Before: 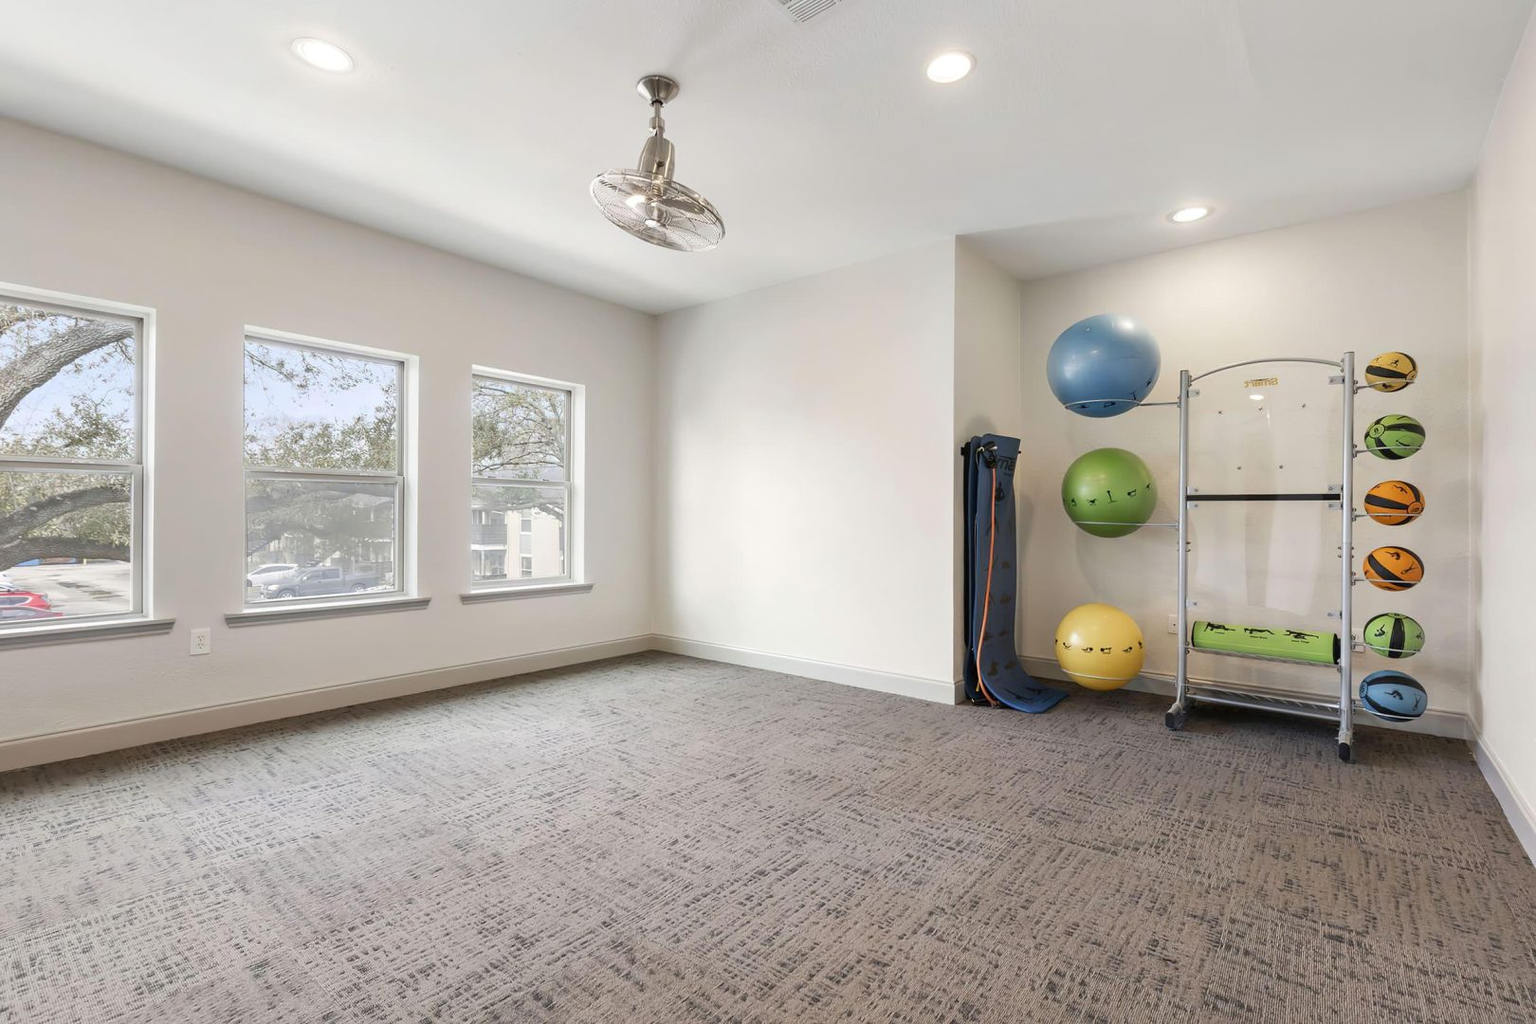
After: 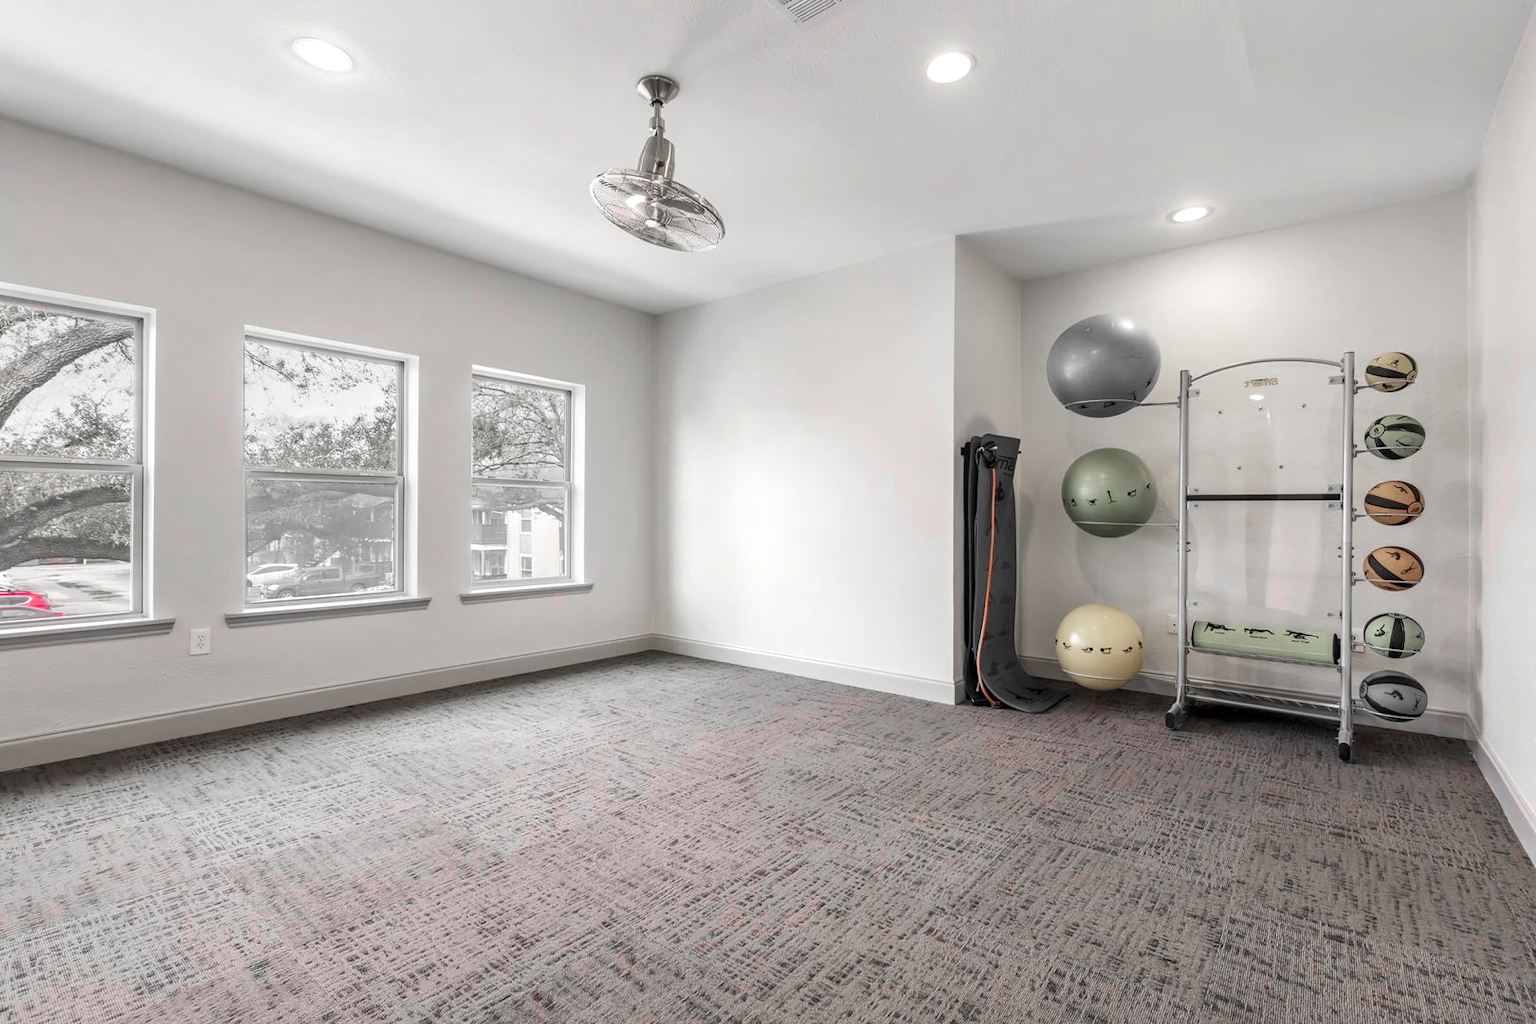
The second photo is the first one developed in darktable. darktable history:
local contrast: on, module defaults
color zones: curves: ch1 [(0, 0.831) (0.08, 0.771) (0.157, 0.268) (0.241, 0.207) (0.562, -0.005) (0.714, -0.013) (0.876, 0.01) (1, 0.831)]
